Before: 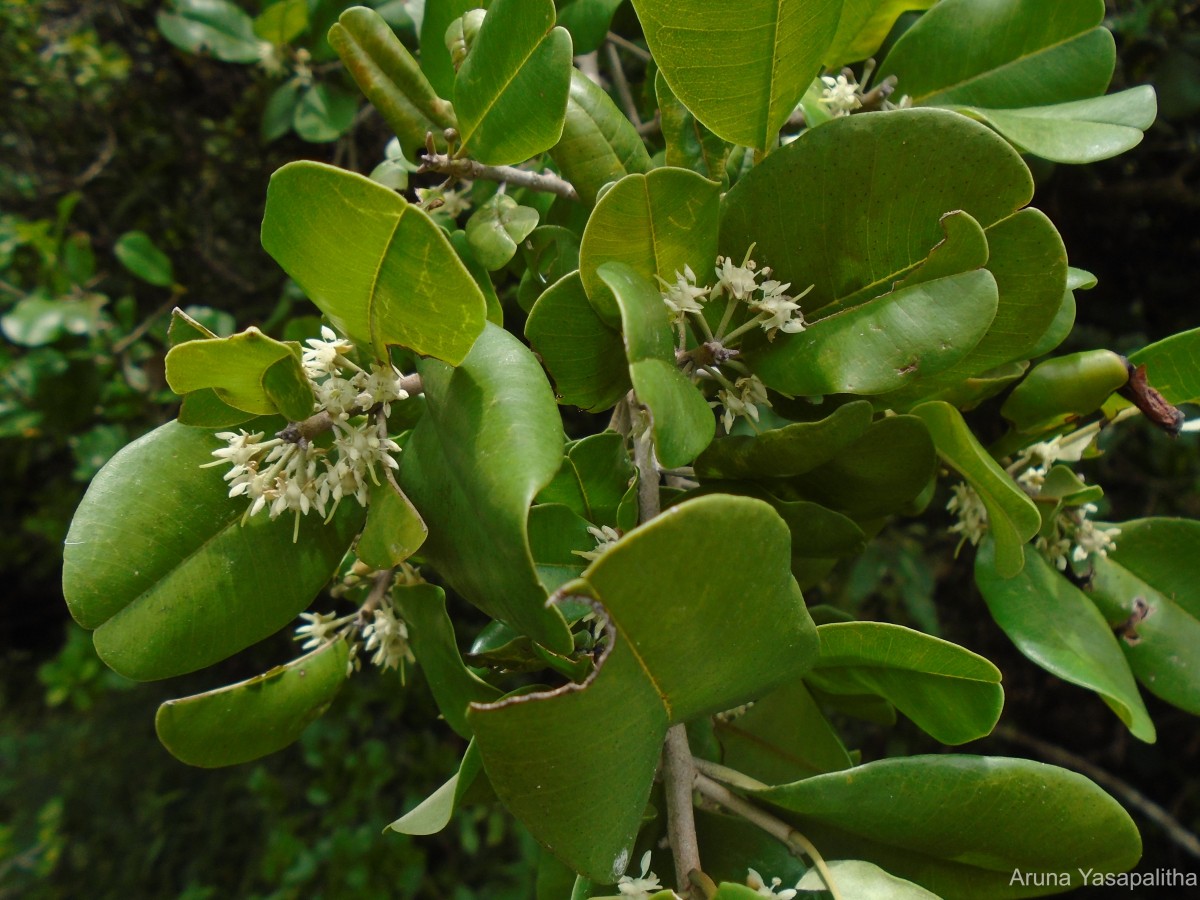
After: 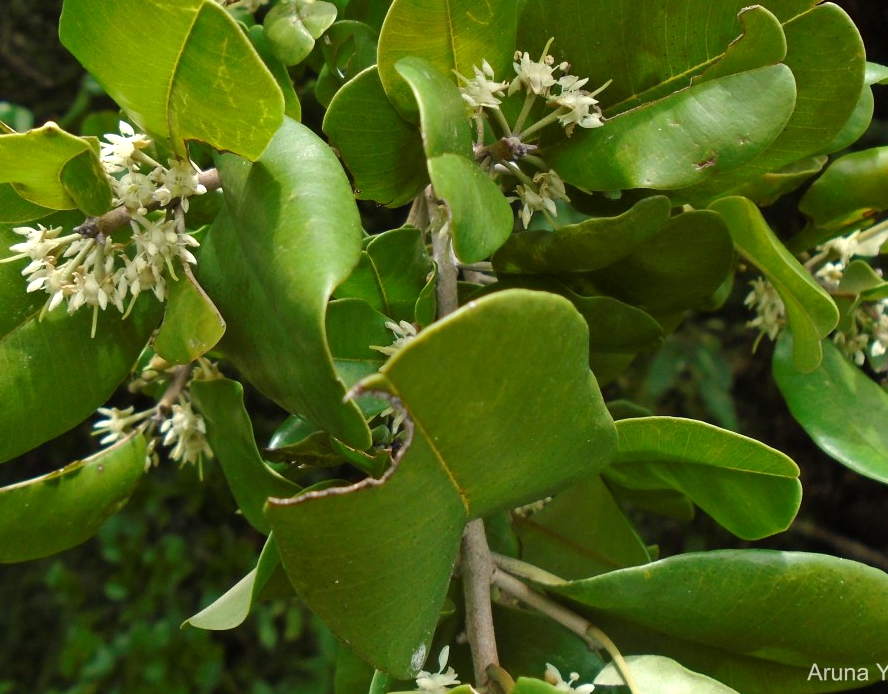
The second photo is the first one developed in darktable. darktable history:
crop: left 16.871%, top 22.857%, right 9.116%
exposure: black level correction 0.001, exposure 0.5 EV, compensate exposure bias true, compensate highlight preservation false
